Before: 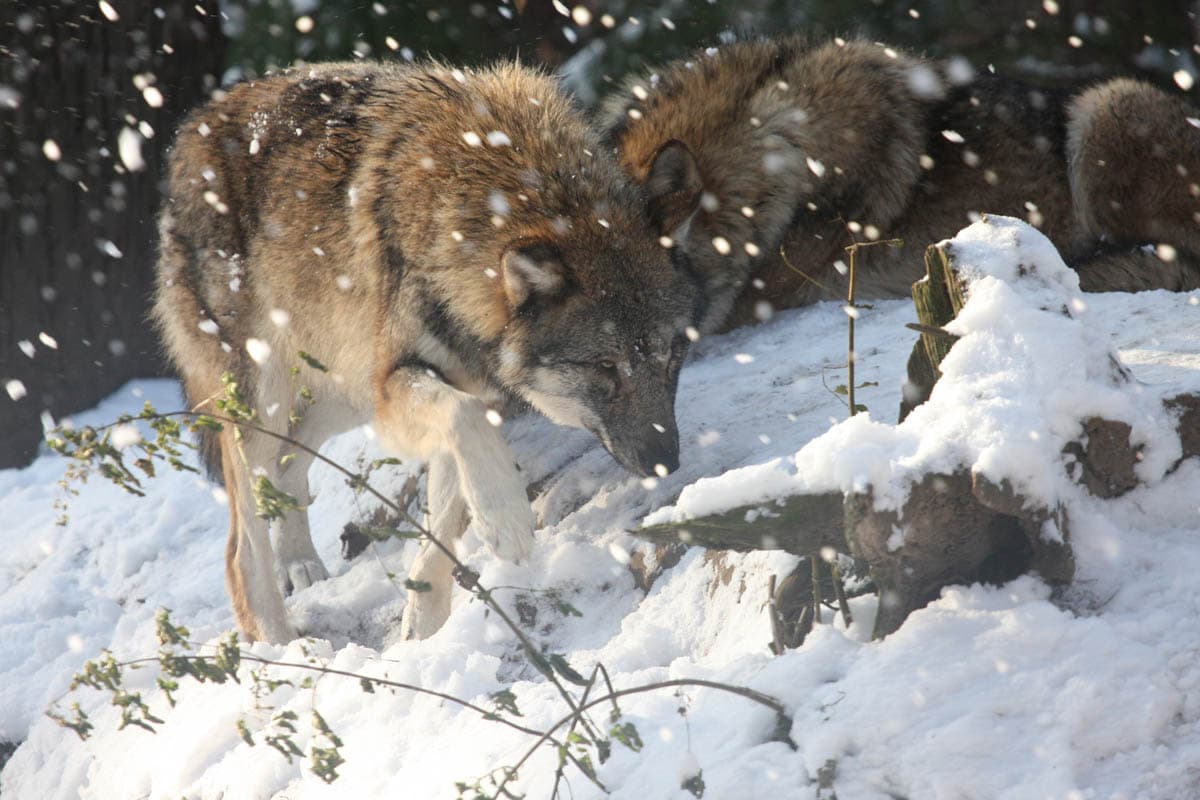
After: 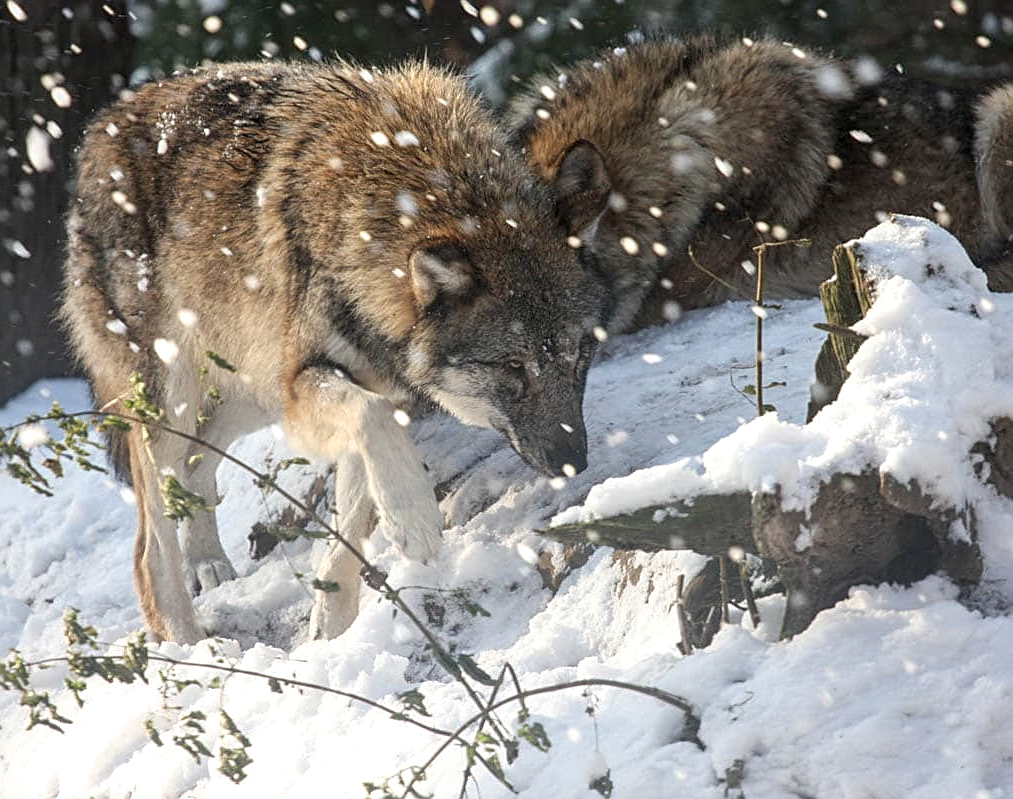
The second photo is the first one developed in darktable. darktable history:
crop: left 7.68%, right 7.837%
local contrast: detail 130%
sharpen: amount 0.569
